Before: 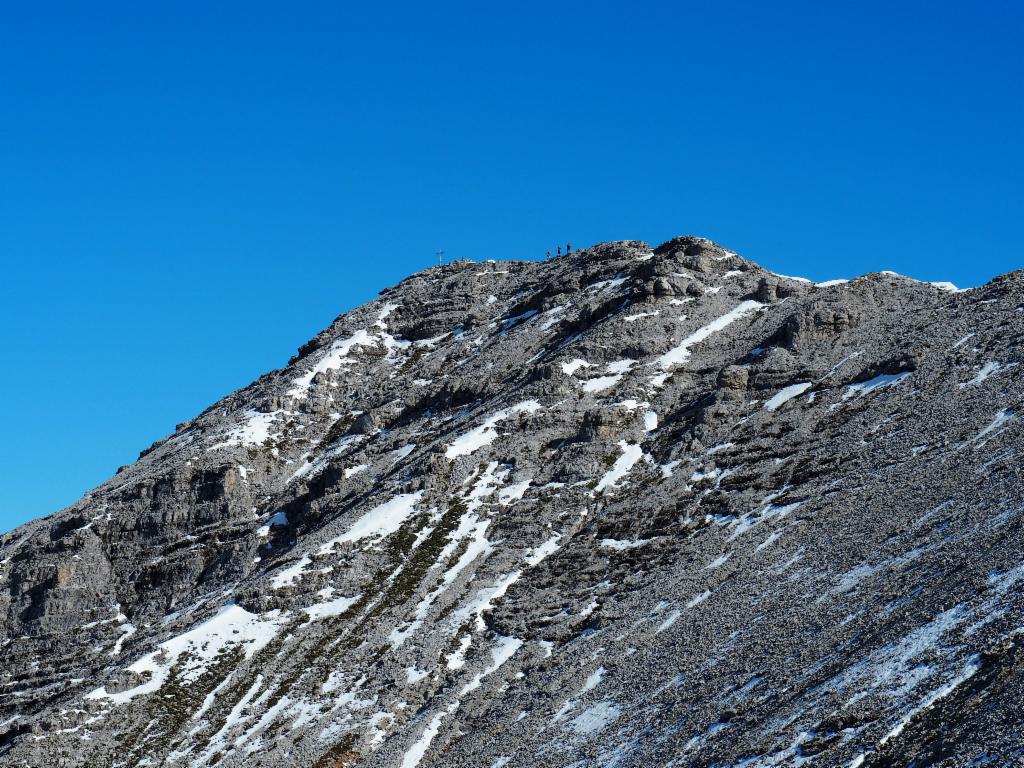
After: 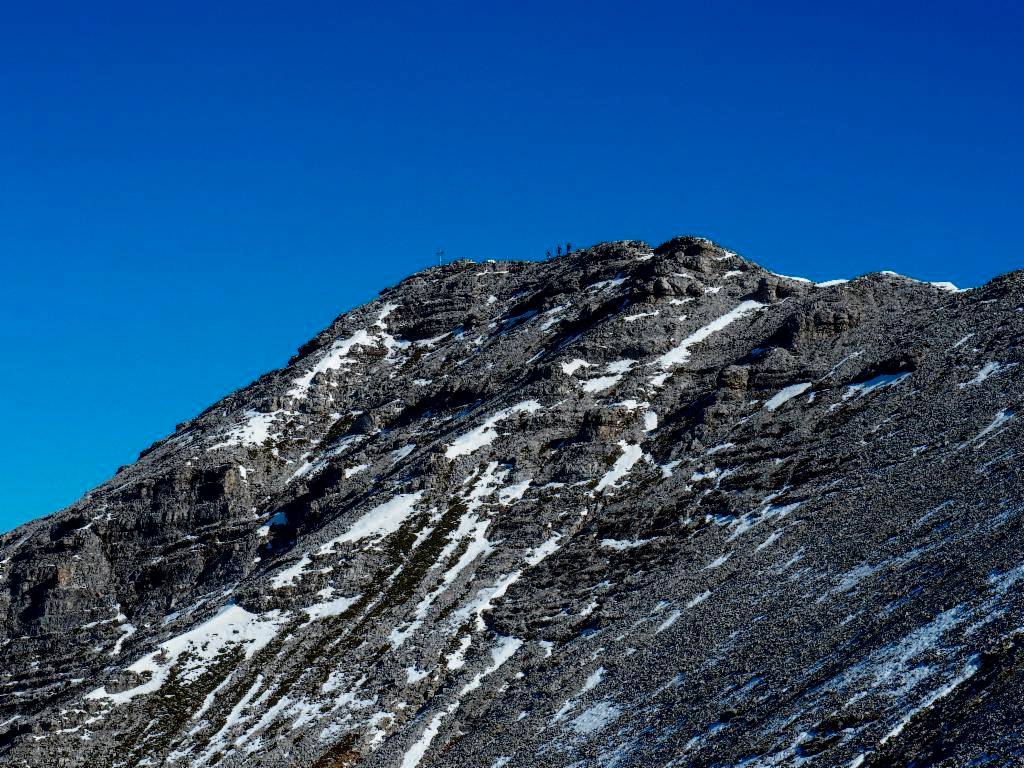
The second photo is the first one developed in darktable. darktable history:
local contrast: on, module defaults
contrast brightness saturation: contrast 0.1, brightness -0.26, saturation 0.14
